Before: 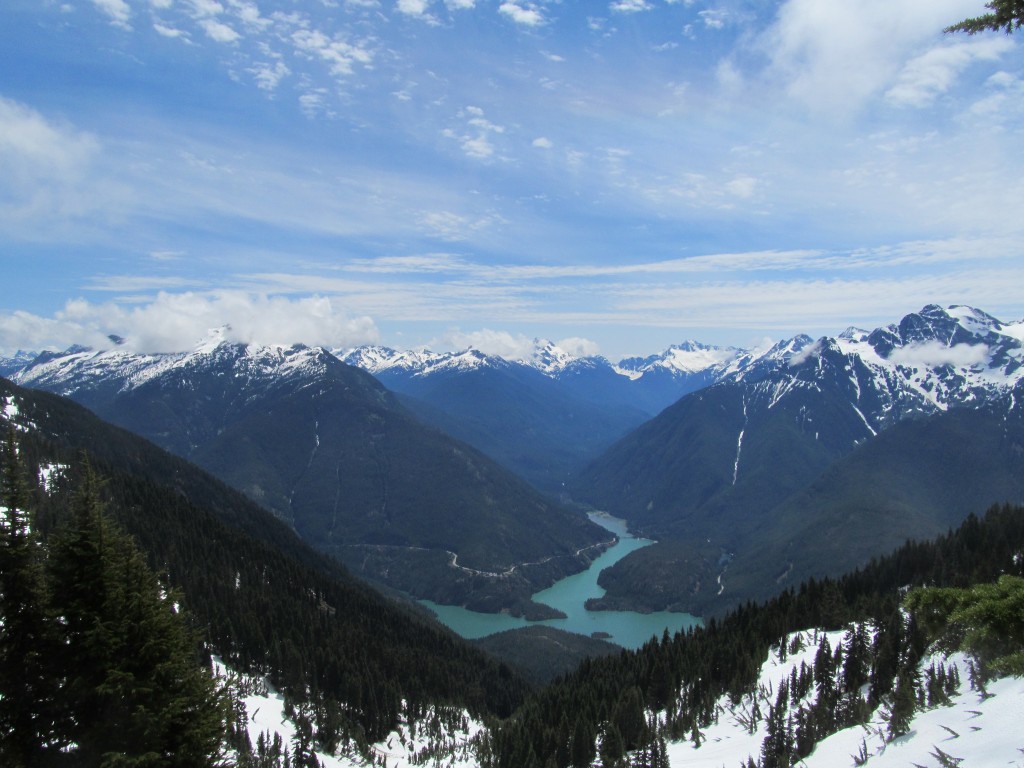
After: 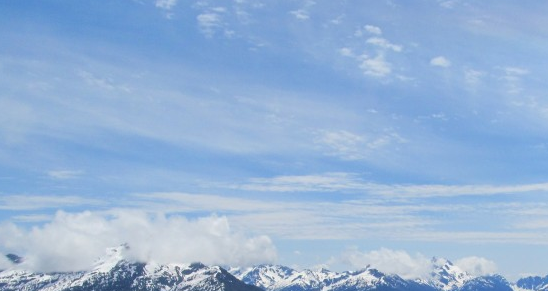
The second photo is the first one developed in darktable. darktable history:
crop: left 10.036%, top 10.558%, right 36.447%, bottom 51.5%
